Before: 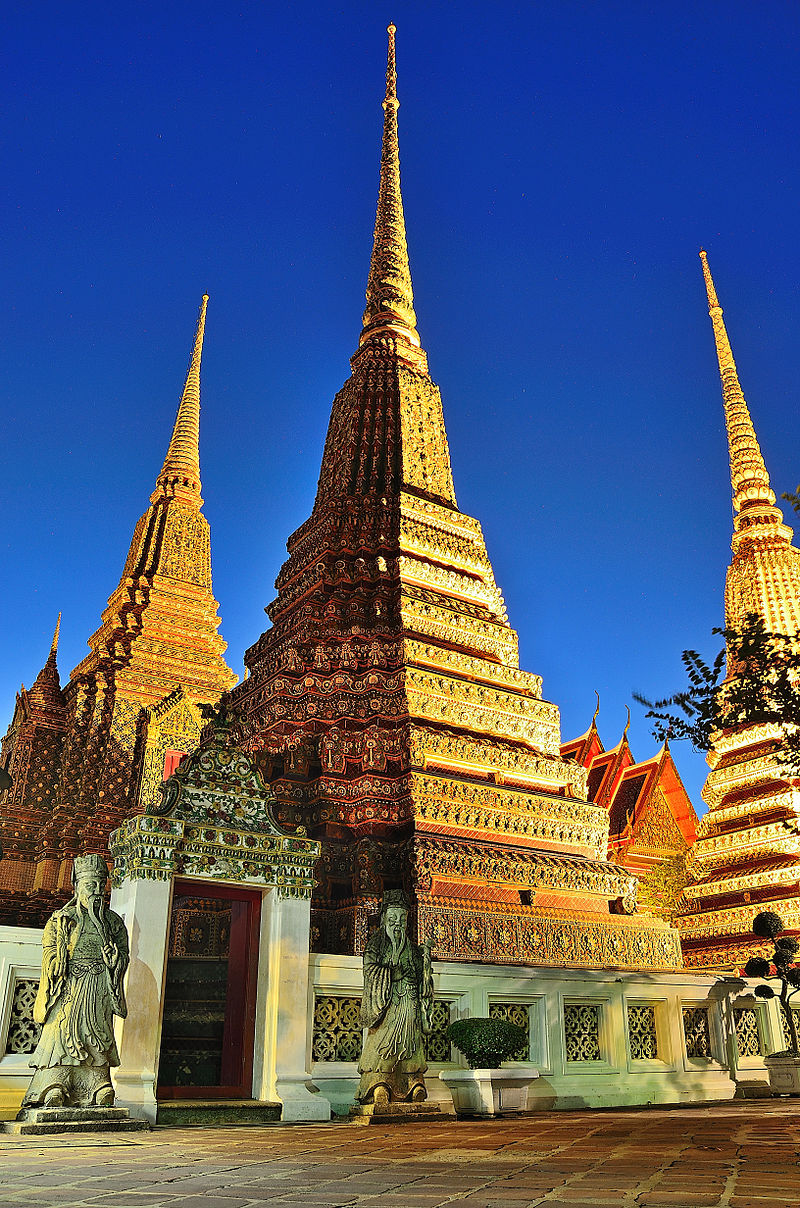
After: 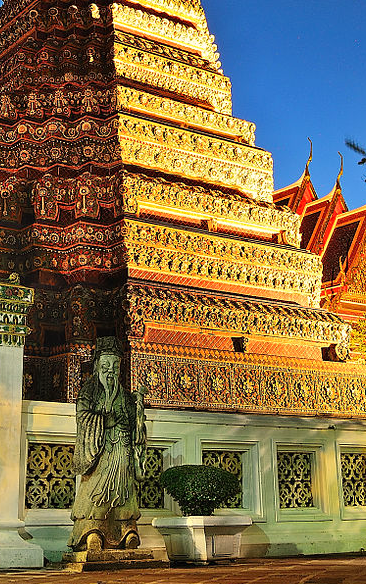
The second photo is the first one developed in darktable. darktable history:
tone equalizer: on, module defaults
white balance: red 1.045, blue 0.932
crop: left 35.976%, top 45.819%, right 18.162%, bottom 5.807%
